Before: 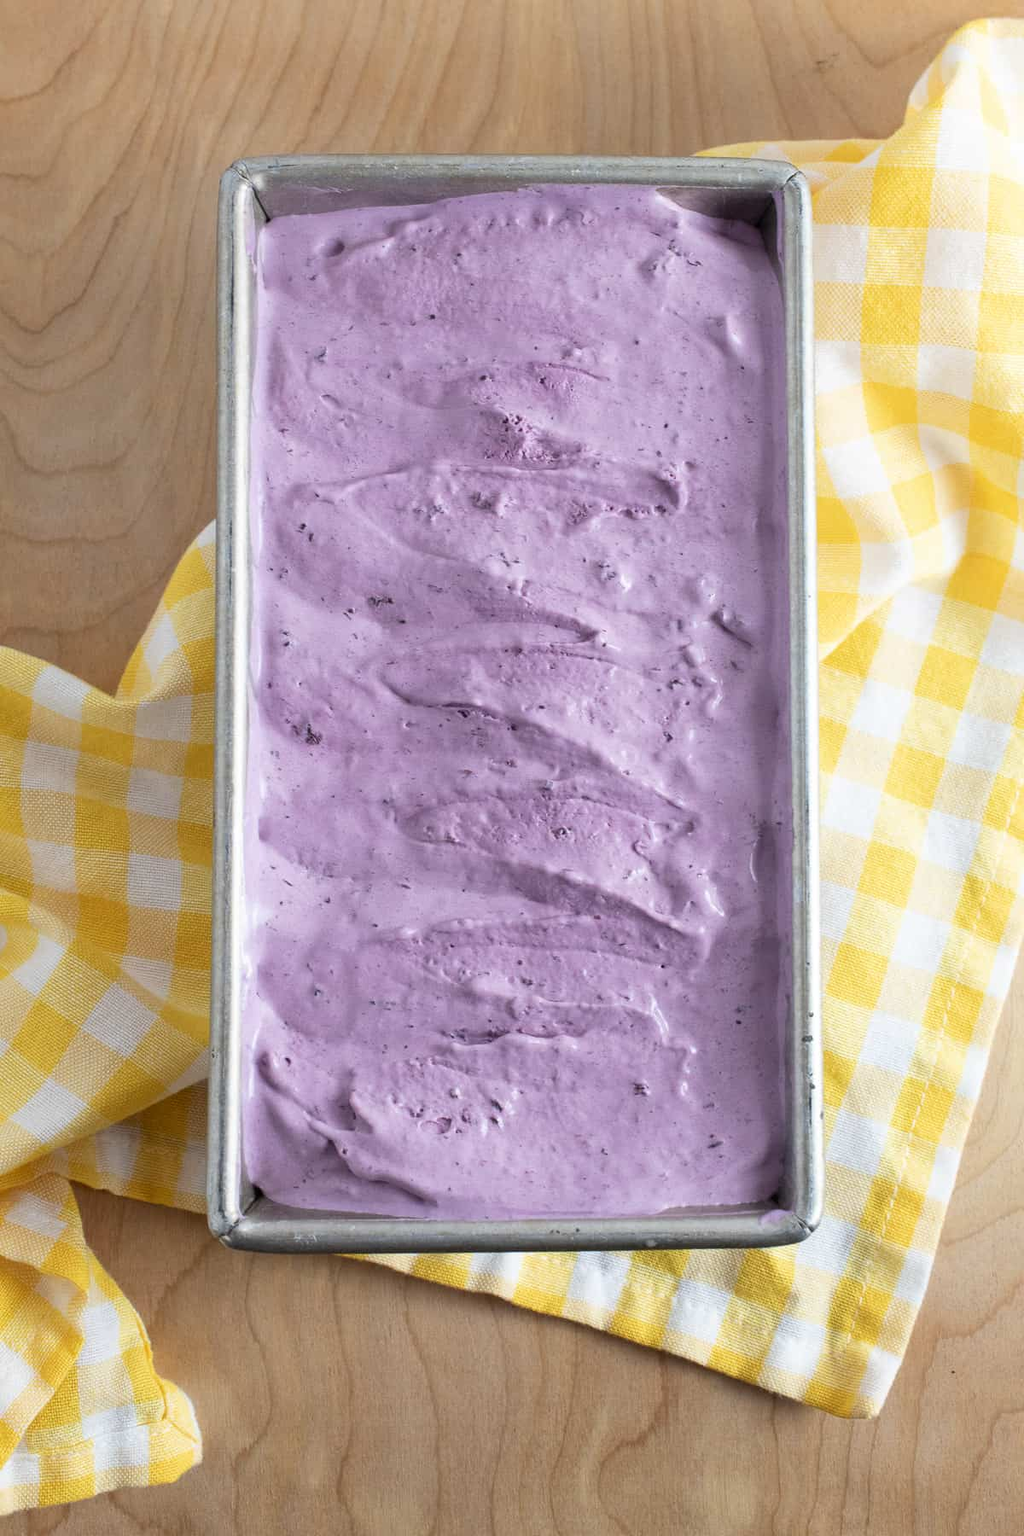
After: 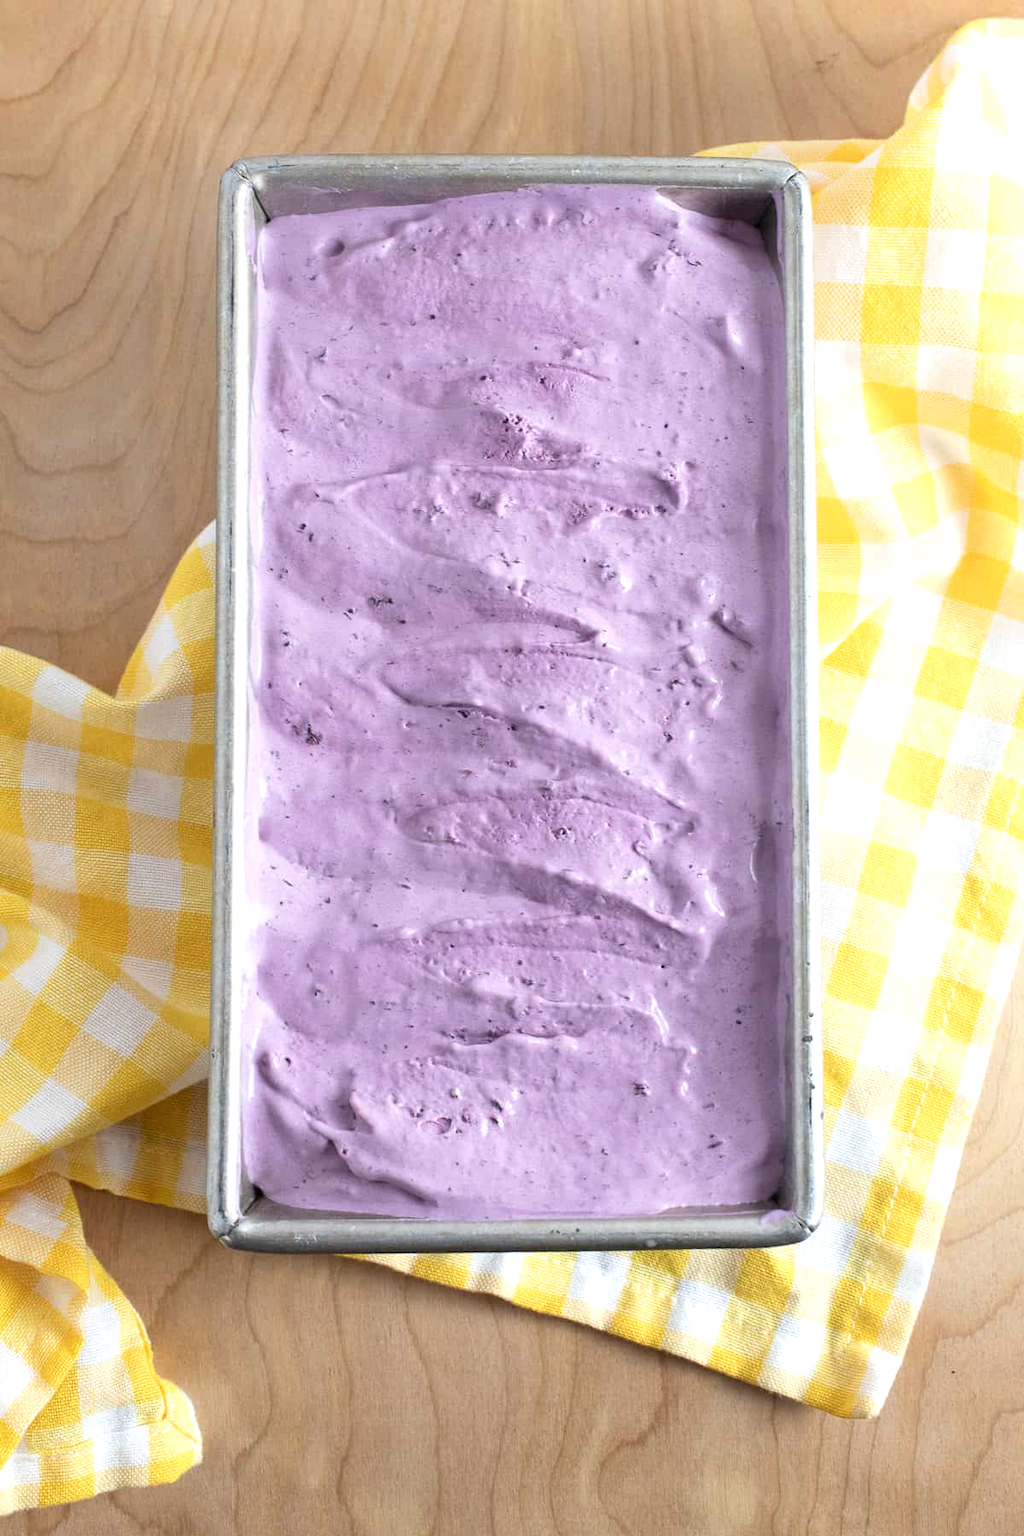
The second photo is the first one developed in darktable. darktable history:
exposure: black level correction 0, exposure 0.392 EV, compensate highlight preservation false
